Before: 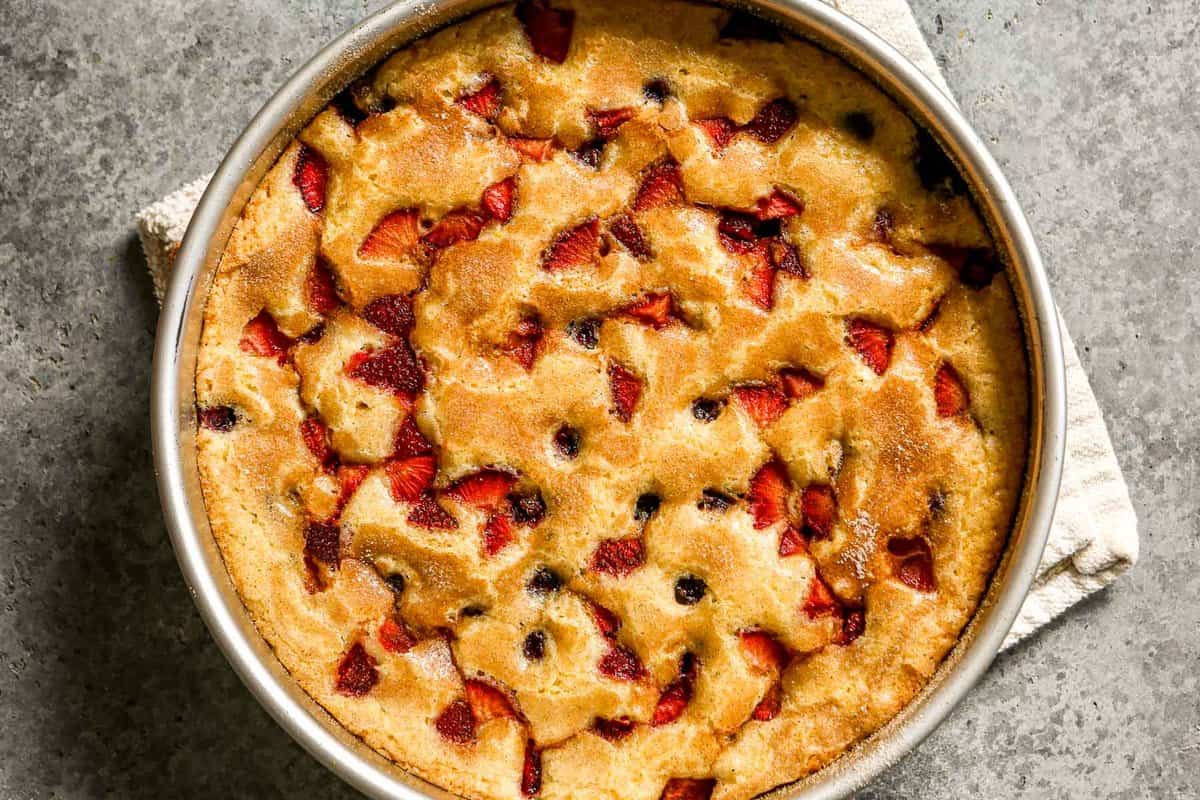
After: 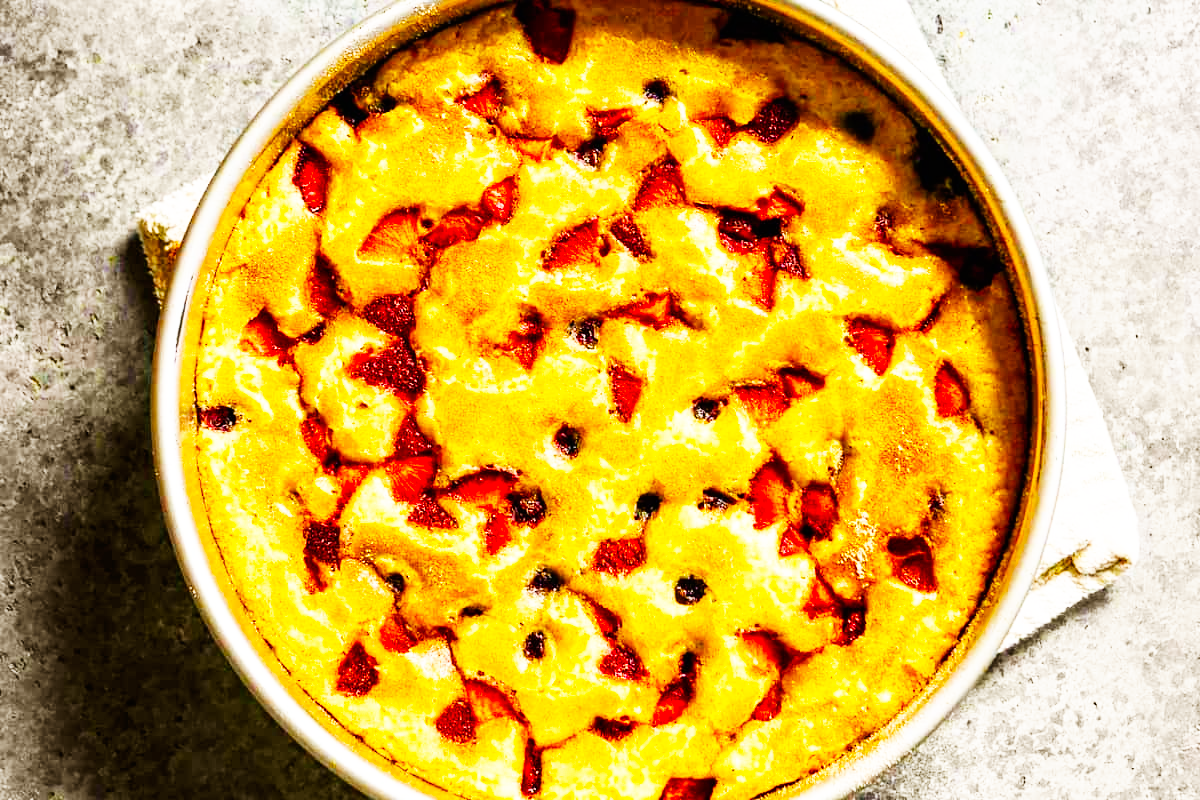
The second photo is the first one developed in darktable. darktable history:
base curve: curves: ch0 [(0, 0) (0.007, 0.004) (0.027, 0.03) (0.046, 0.07) (0.207, 0.54) (0.442, 0.872) (0.673, 0.972) (1, 1)], preserve colors none
color balance rgb: linear chroma grading › global chroma 15%, perceptual saturation grading › global saturation 30%
